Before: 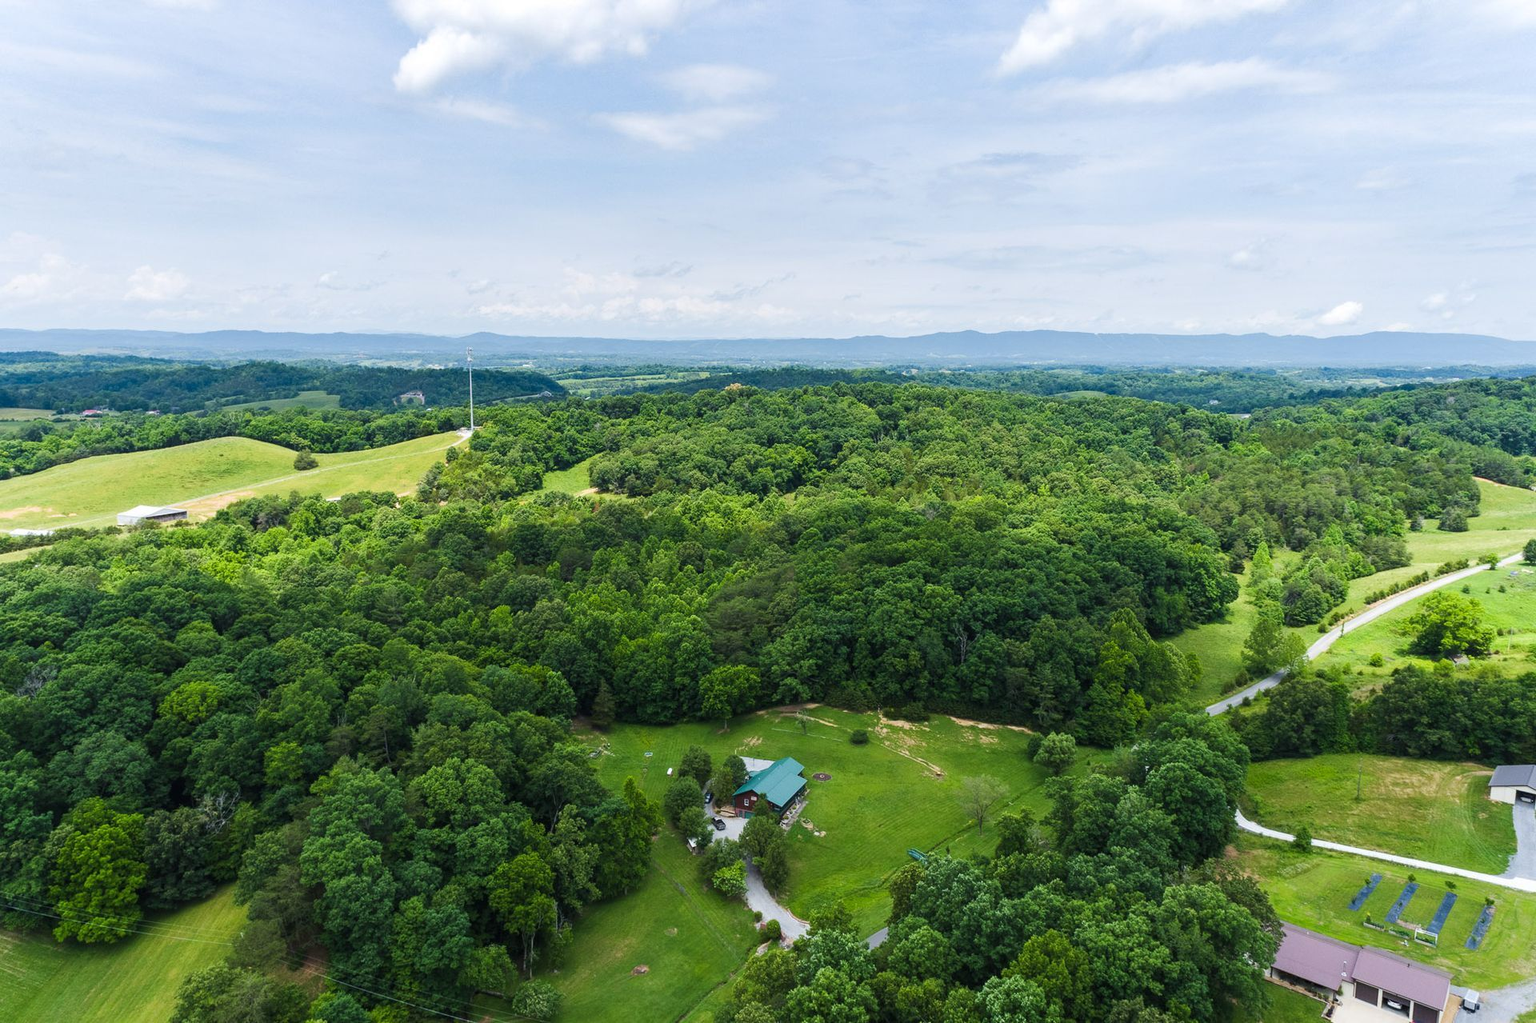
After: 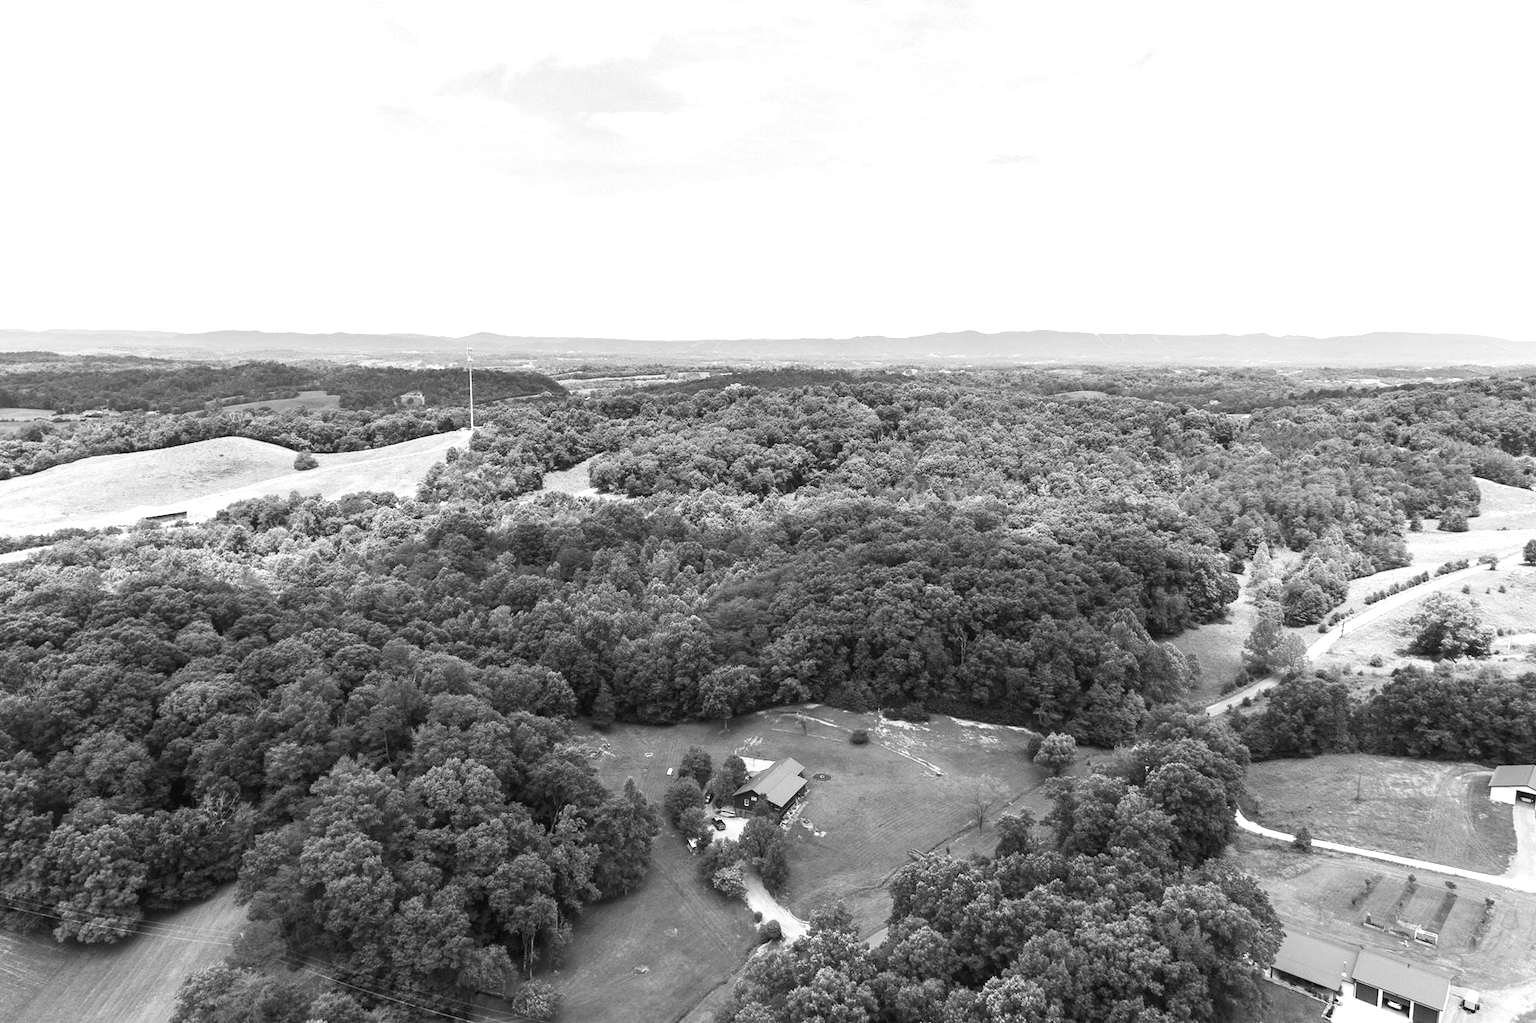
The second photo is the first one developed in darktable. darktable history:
monochrome: on, module defaults
white balance: red 0.98, blue 1.034
exposure: exposure 0.669 EV, compensate highlight preservation false
